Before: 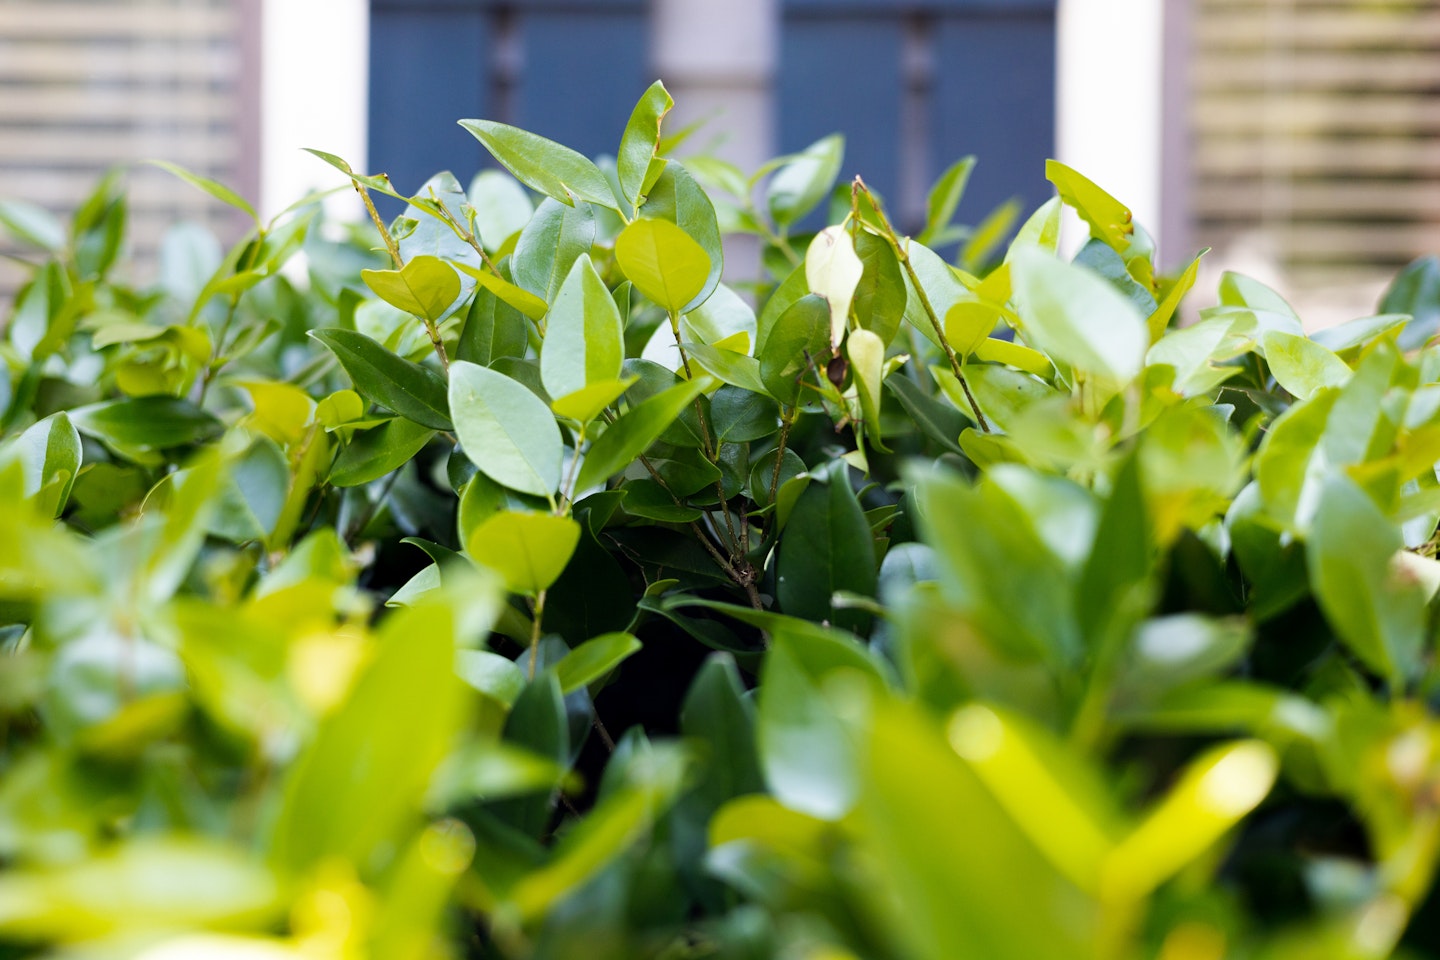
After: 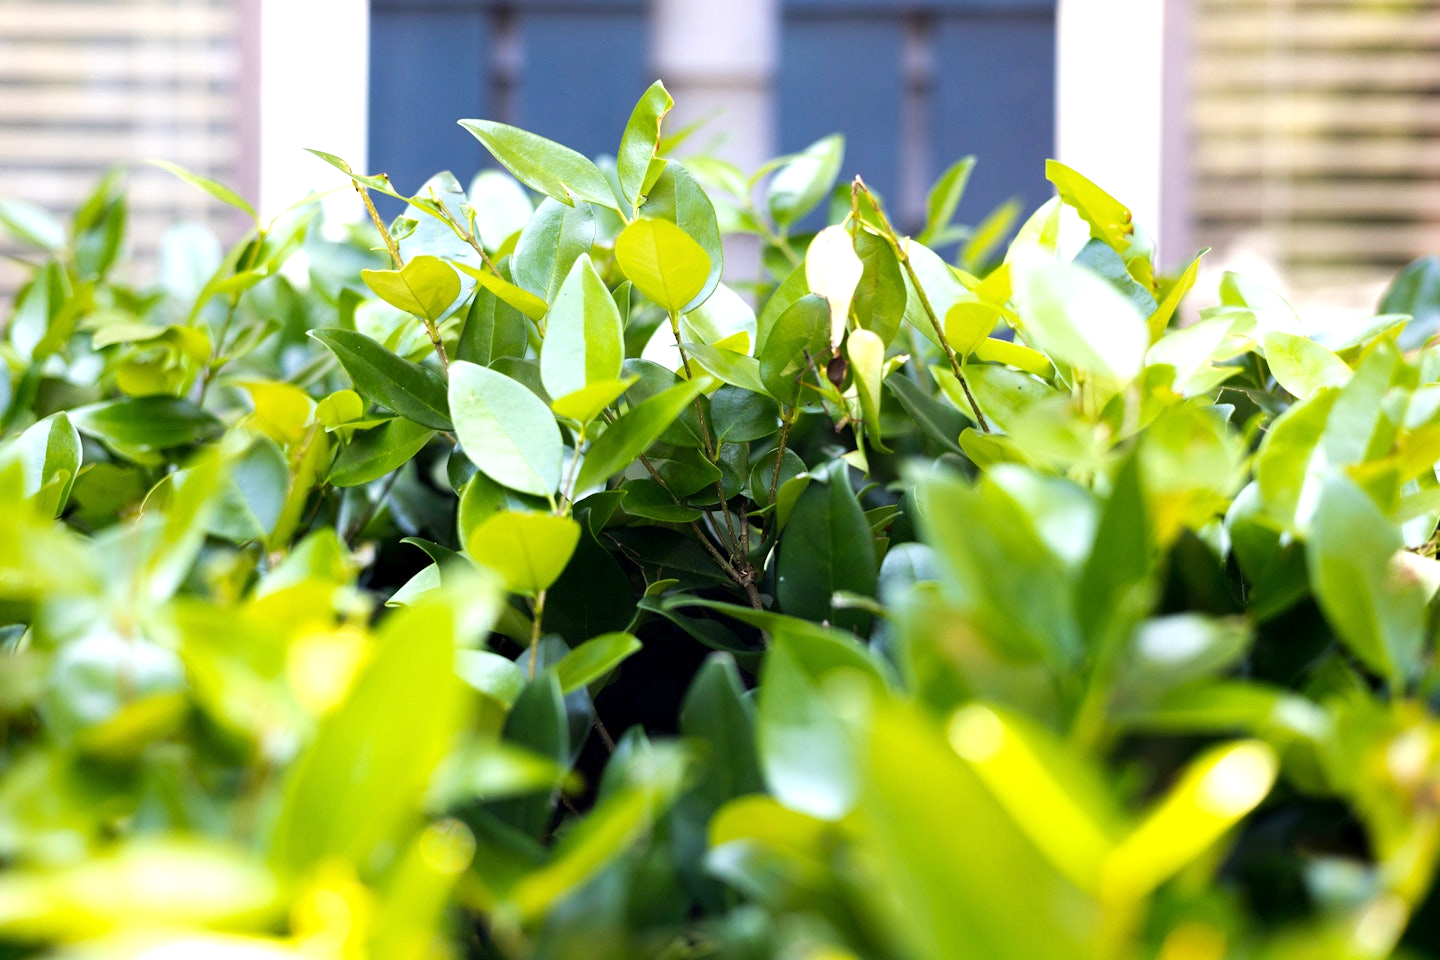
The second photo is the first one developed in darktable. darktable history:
exposure: exposure 0.568 EV, compensate highlight preservation false
